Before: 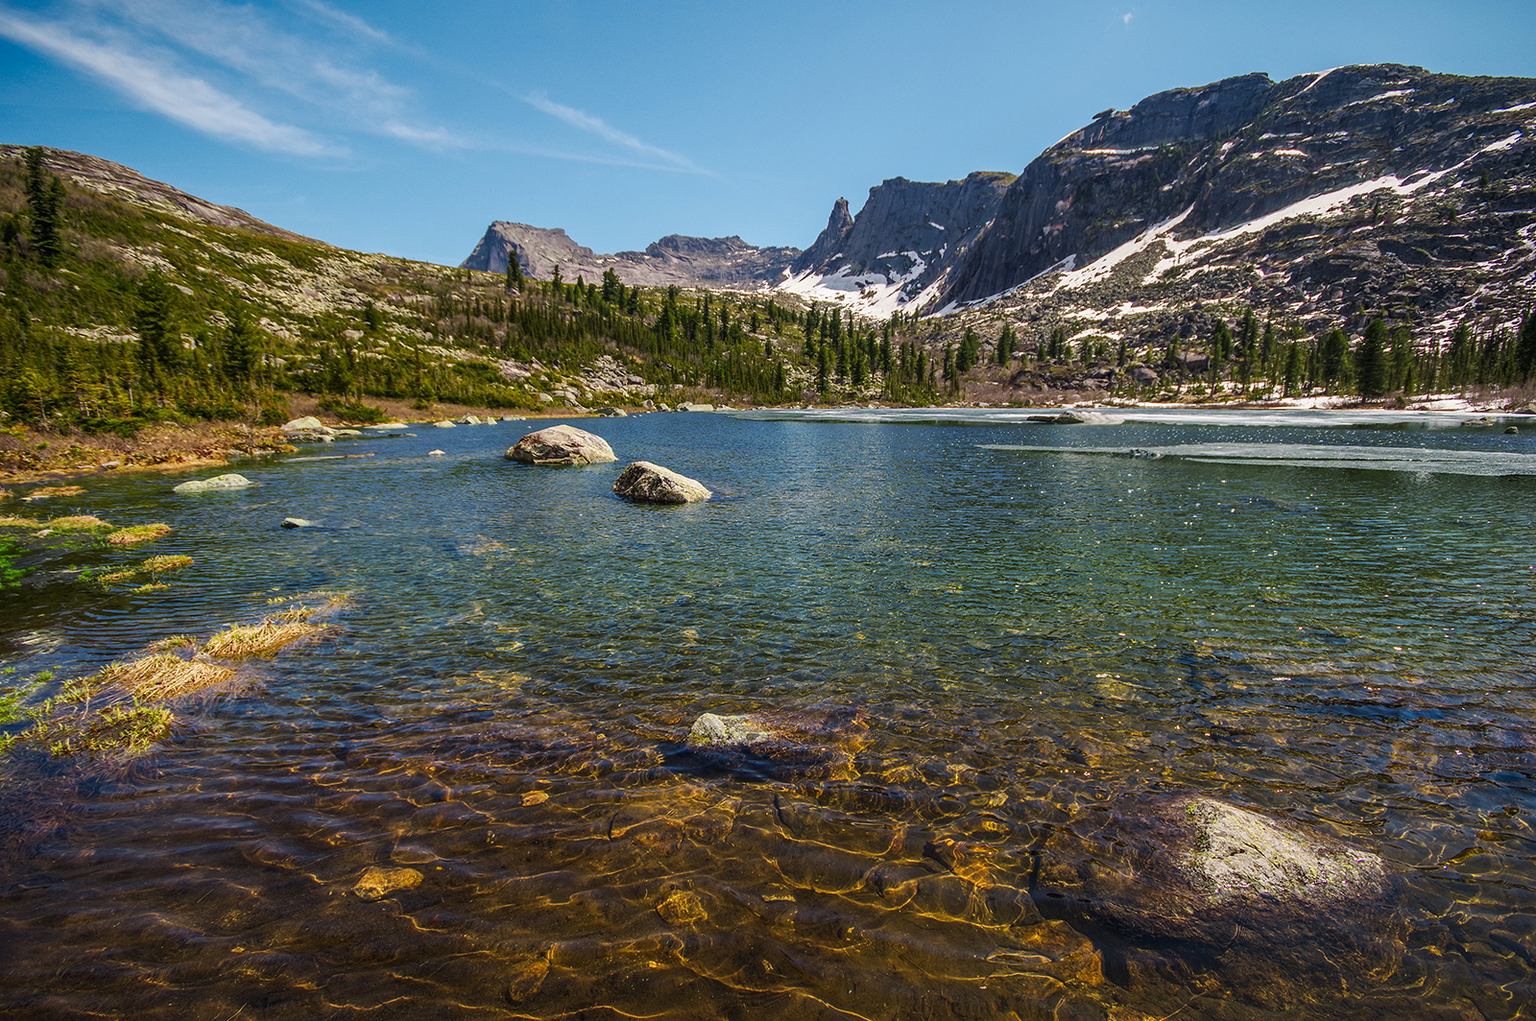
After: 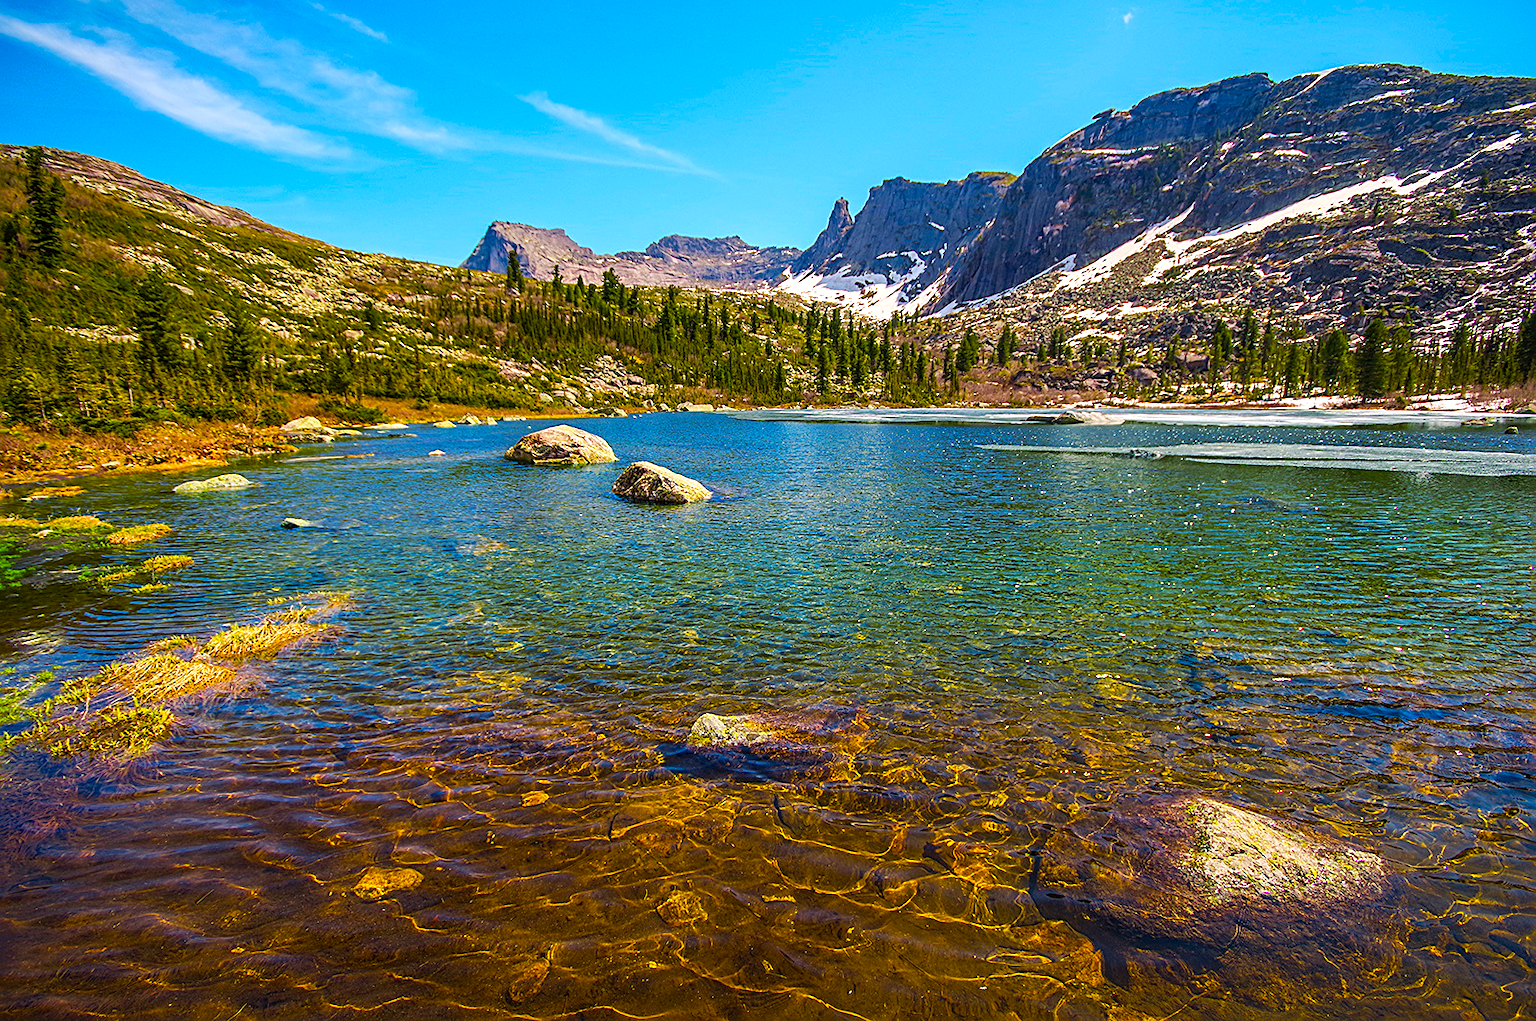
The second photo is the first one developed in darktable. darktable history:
sharpen: on, module defaults
levels: levels [0, 0.435, 0.917]
color balance rgb: power › chroma 0.326%, power › hue 23.7°, perceptual saturation grading › global saturation 31.015%, global vibrance 45.284%
